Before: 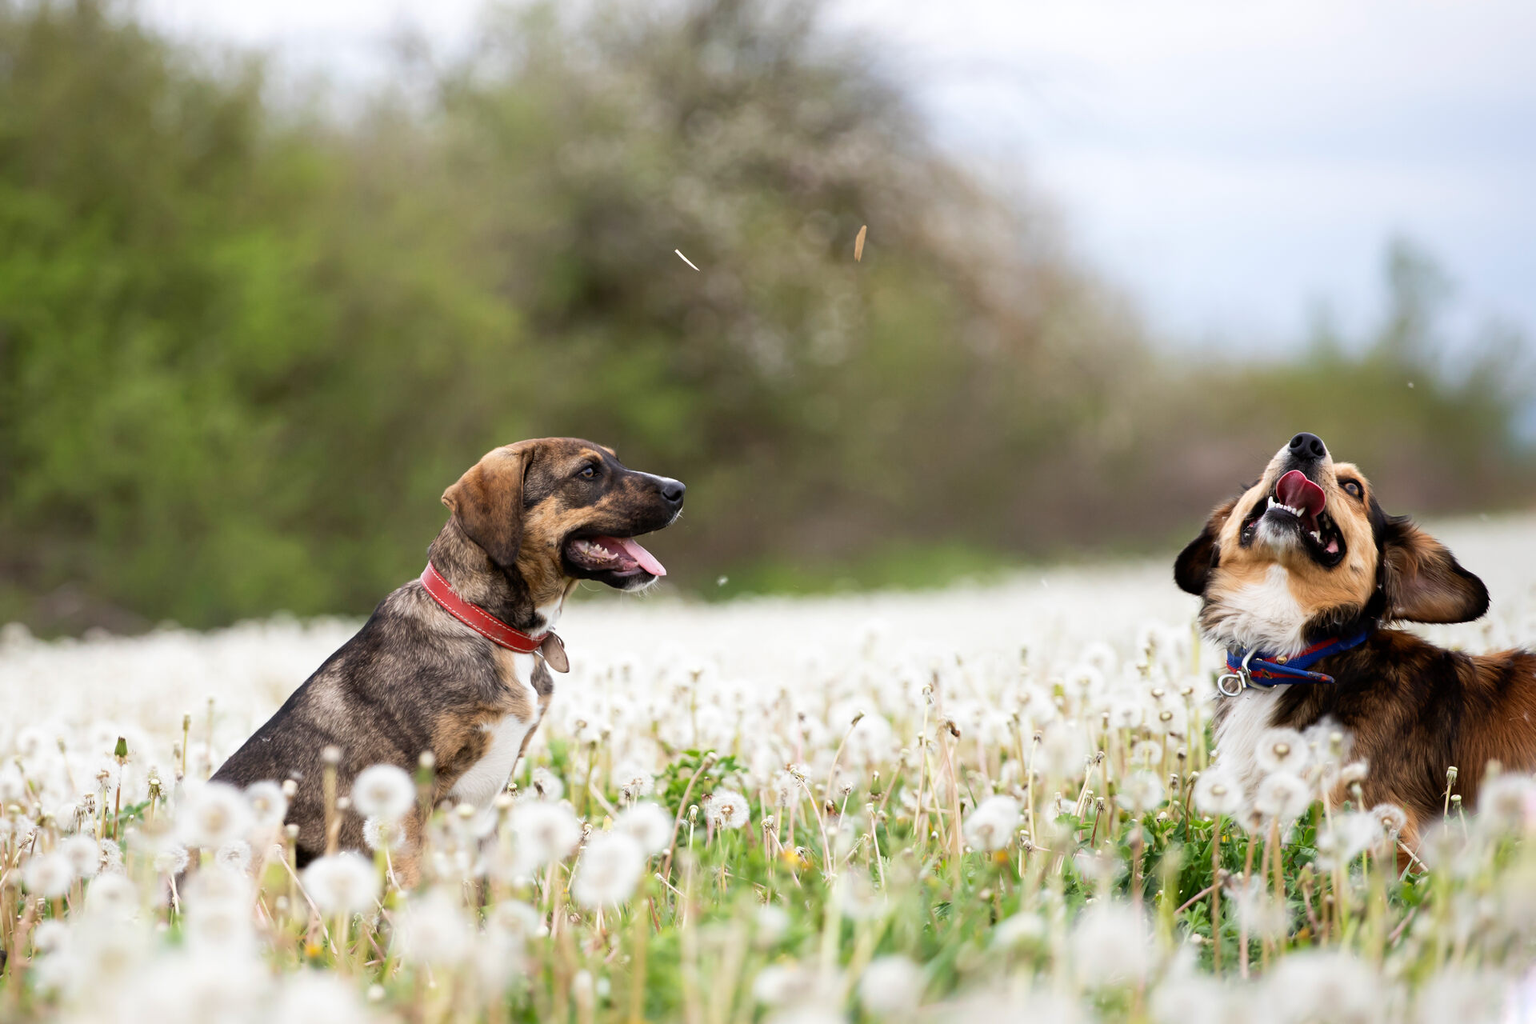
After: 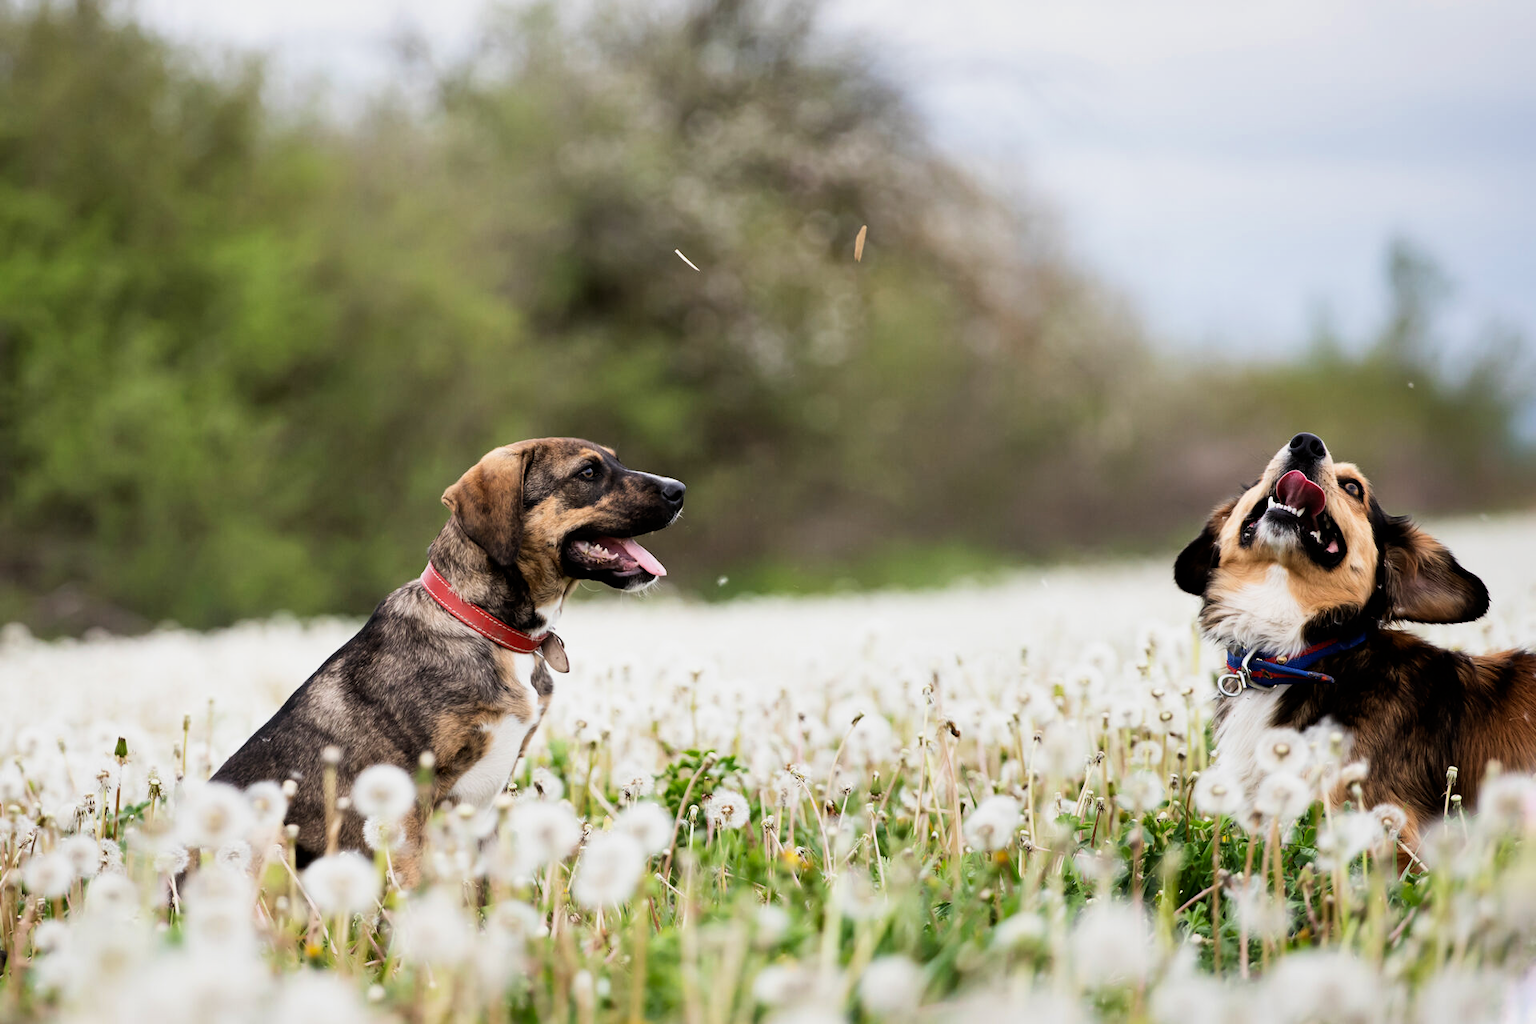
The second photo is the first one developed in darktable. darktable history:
shadows and highlights: radius 133.18, soften with gaussian
filmic rgb: black relative exposure -8.1 EV, white relative exposure 3 EV, hardness 5.33, contrast 1.243
